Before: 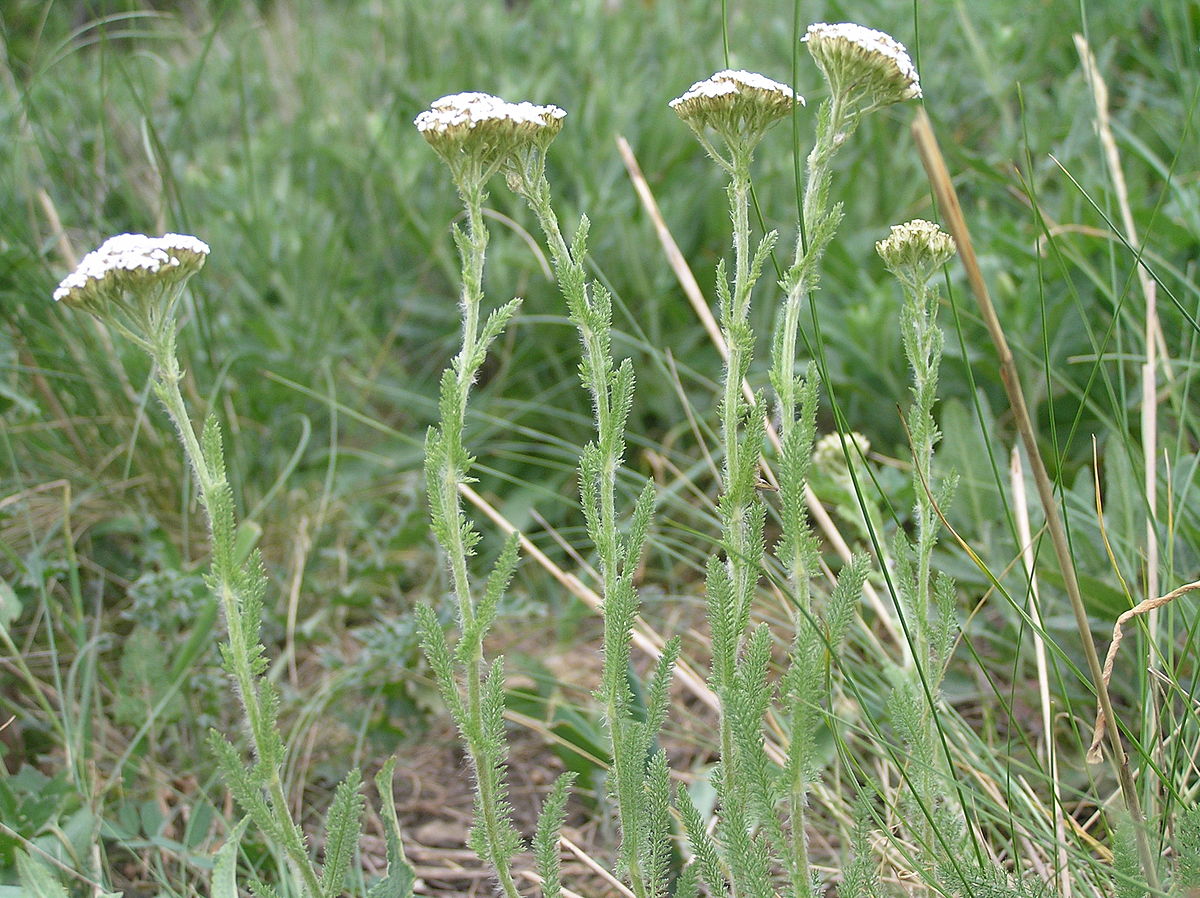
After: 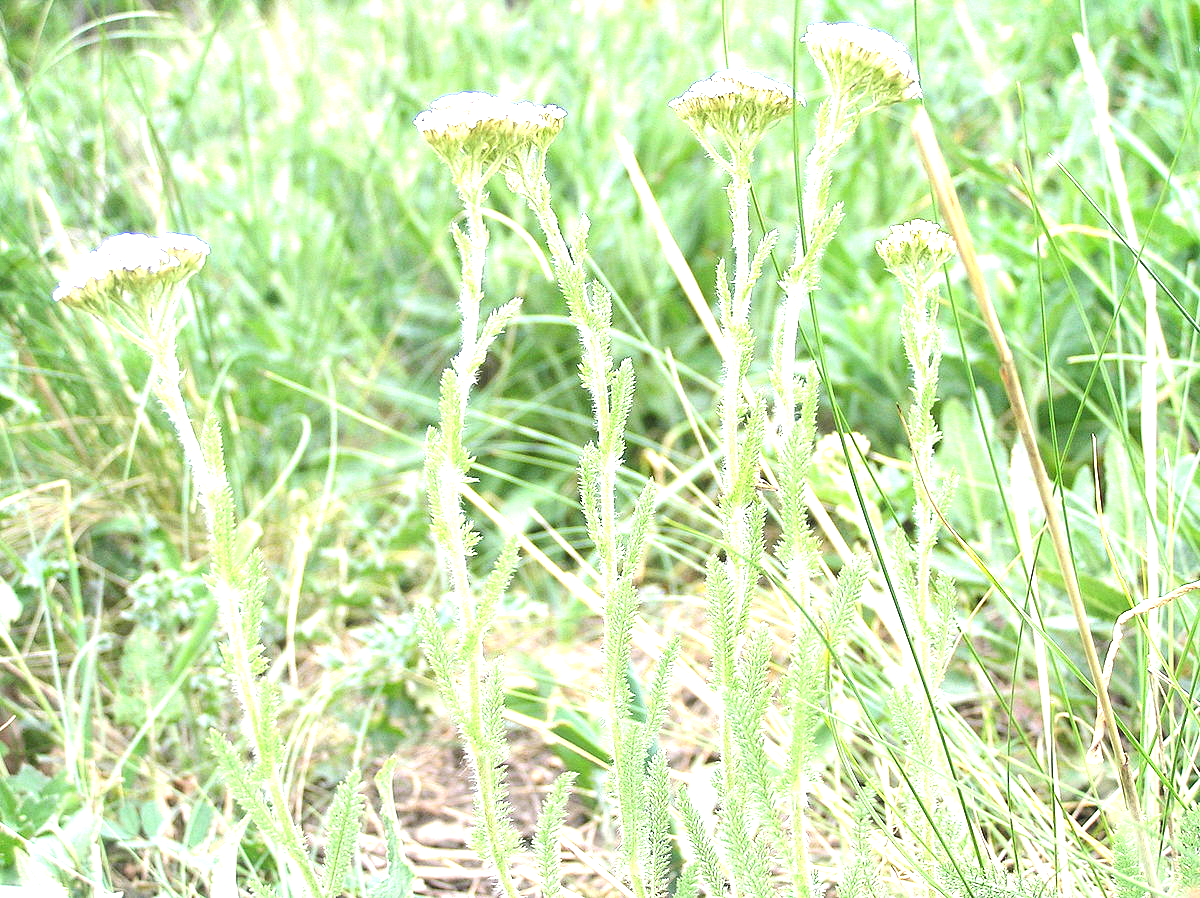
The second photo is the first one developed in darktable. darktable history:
exposure: black level correction 0, exposure 1.467 EV, compensate highlight preservation false
tone equalizer: -8 EV -0.421 EV, -7 EV -0.413 EV, -6 EV -0.369 EV, -5 EV -0.208 EV, -3 EV 0.227 EV, -2 EV 0.359 EV, -1 EV 0.389 EV, +0 EV 0.42 EV, edges refinement/feathering 500, mask exposure compensation -1.57 EV, preserve details no
